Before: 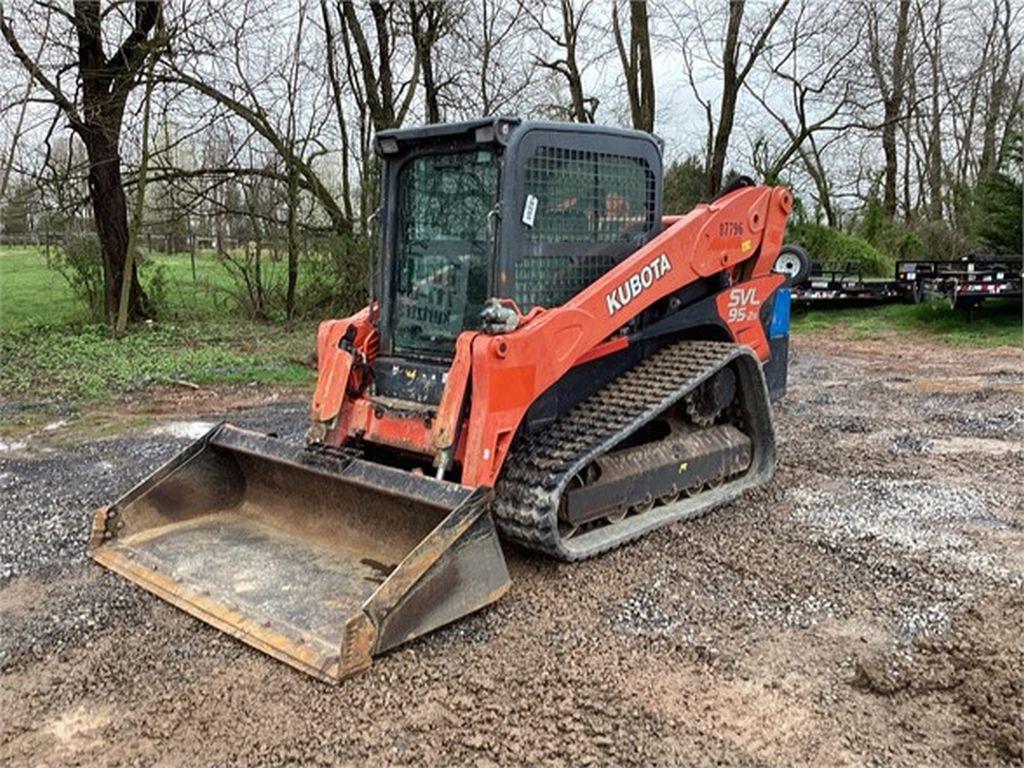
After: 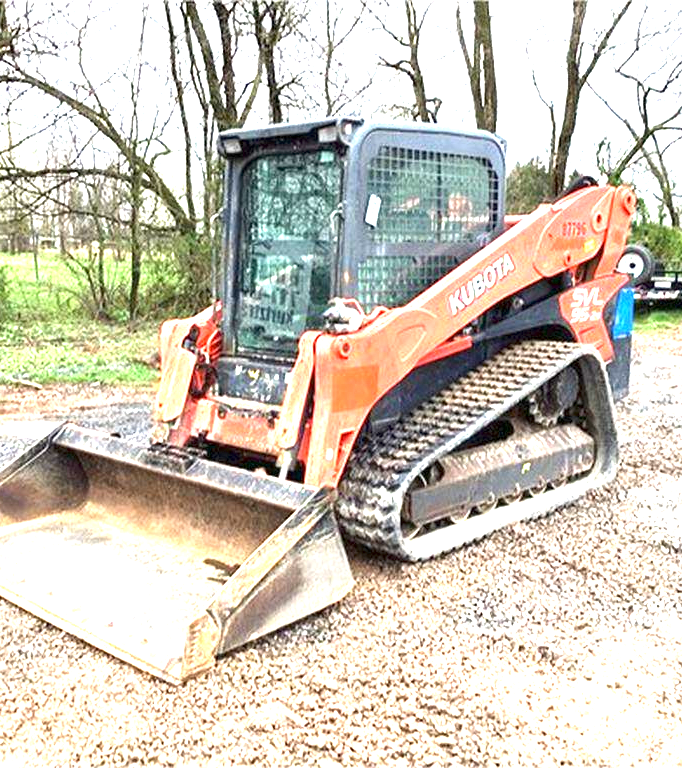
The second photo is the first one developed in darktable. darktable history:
crop: left 15.419%, right 17.914%
exposure: exposure 2.207 EV, compensate highlight preservation false
